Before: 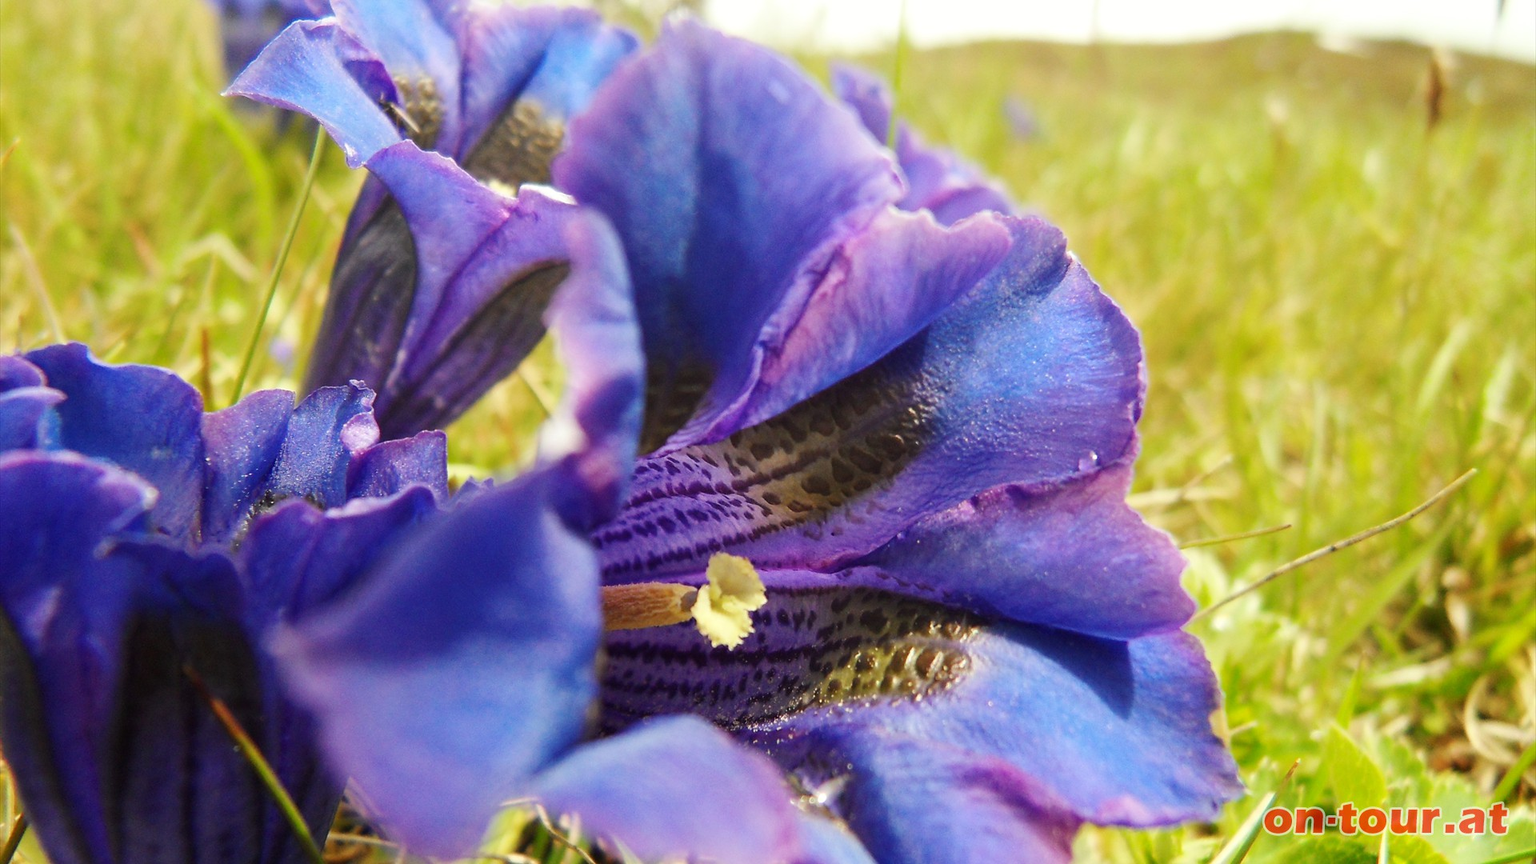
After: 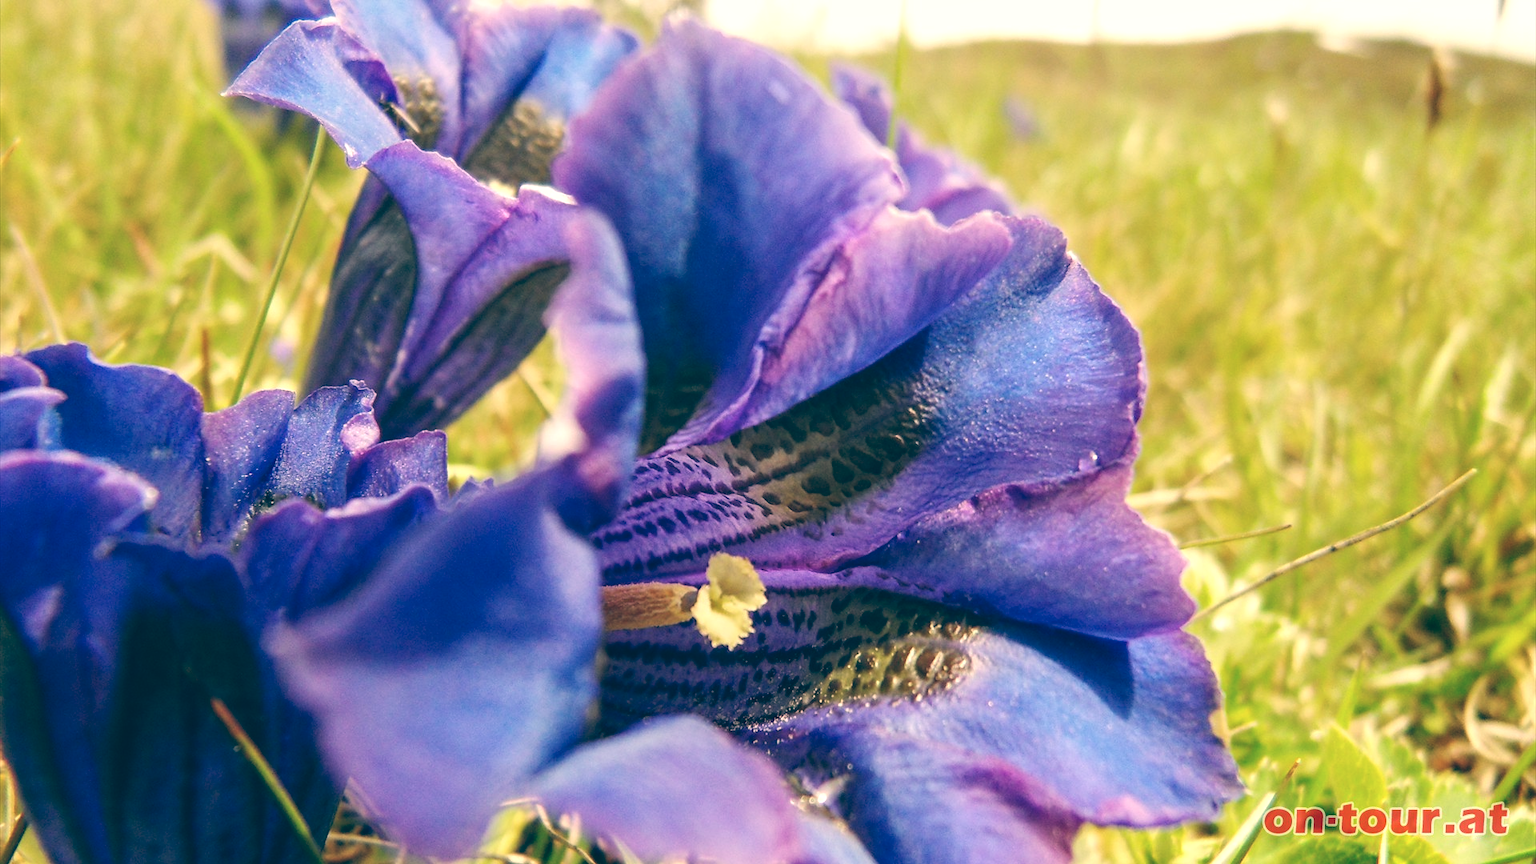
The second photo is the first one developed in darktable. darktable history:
local contrast: on, module defaults
color balance: lift [1.006, 0.985, 1.002, 1.015], gamma [1, 0.953, 1.008, 1.047], gain [1.076, 1.13, 1.004, 0.87]
